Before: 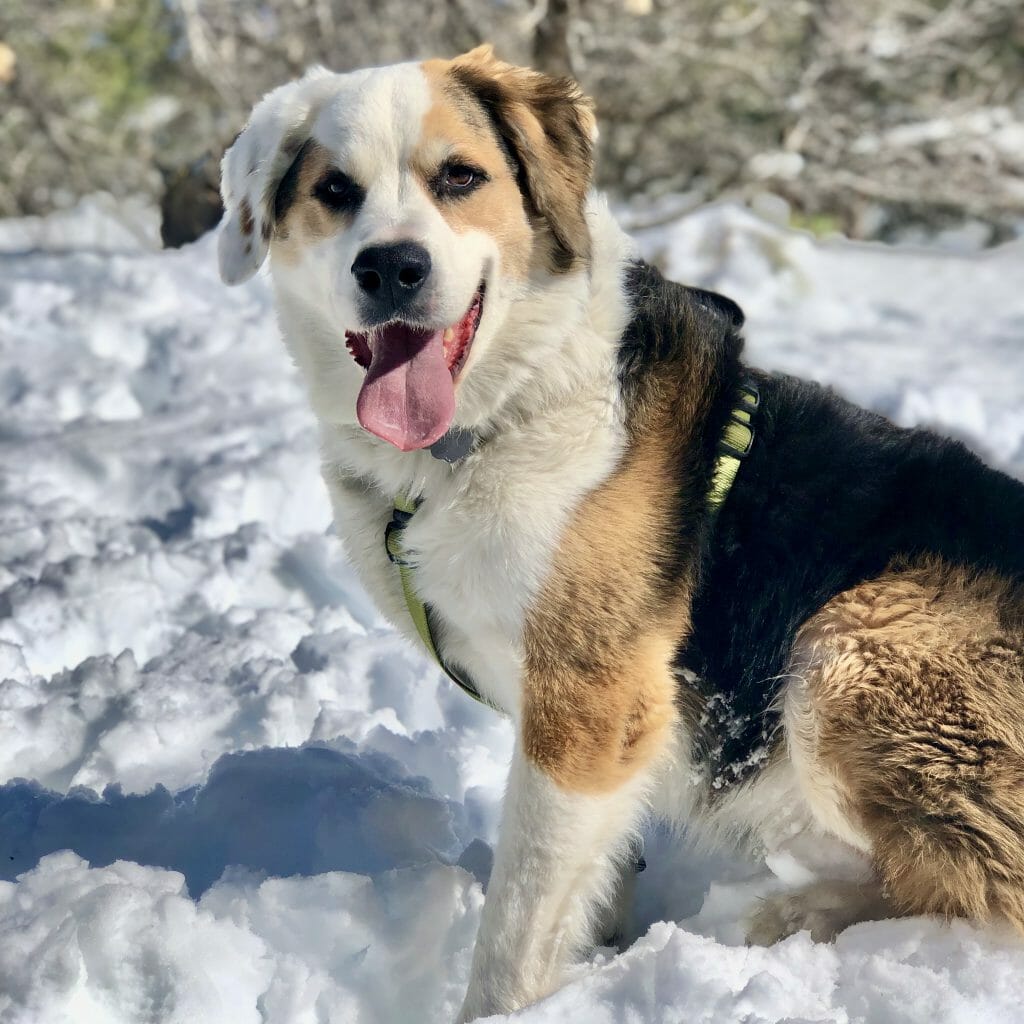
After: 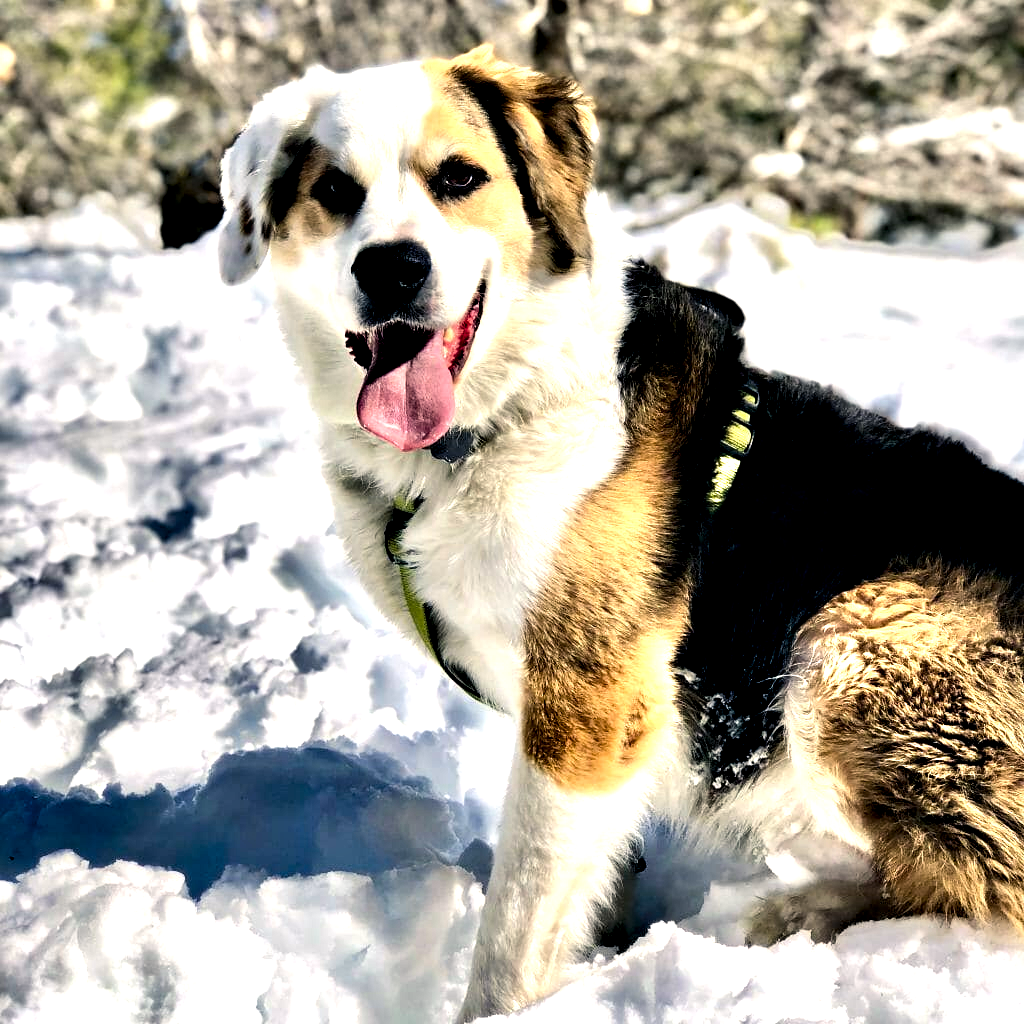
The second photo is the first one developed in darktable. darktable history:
contrast equalizer: y [[0.6 ×6], [0.55 ×6], [0 ×6], [0 ×6], [0 ×6]]
exposure: exposure 0.077 EV, compensate highlight preservation false
tone equalizer: -8 EV -0.746 EV, -7 EV -0.684 EV, -6 EV -0.62 EV, -5 EV -0.388 EV, -3 EV 0.385 EV, -2 EV 0.6 EV, -1 EV 0.687 EV, +0 EV 0.761 EV, edges refinement/feathering 500, mask exposure compensation -1.57 EV, preserve details no
color balance rgb: highlights gain › chroma 2.033%, highlights gain › hue 65.06°, perceptual saturation grading › global saturation 19.324%
